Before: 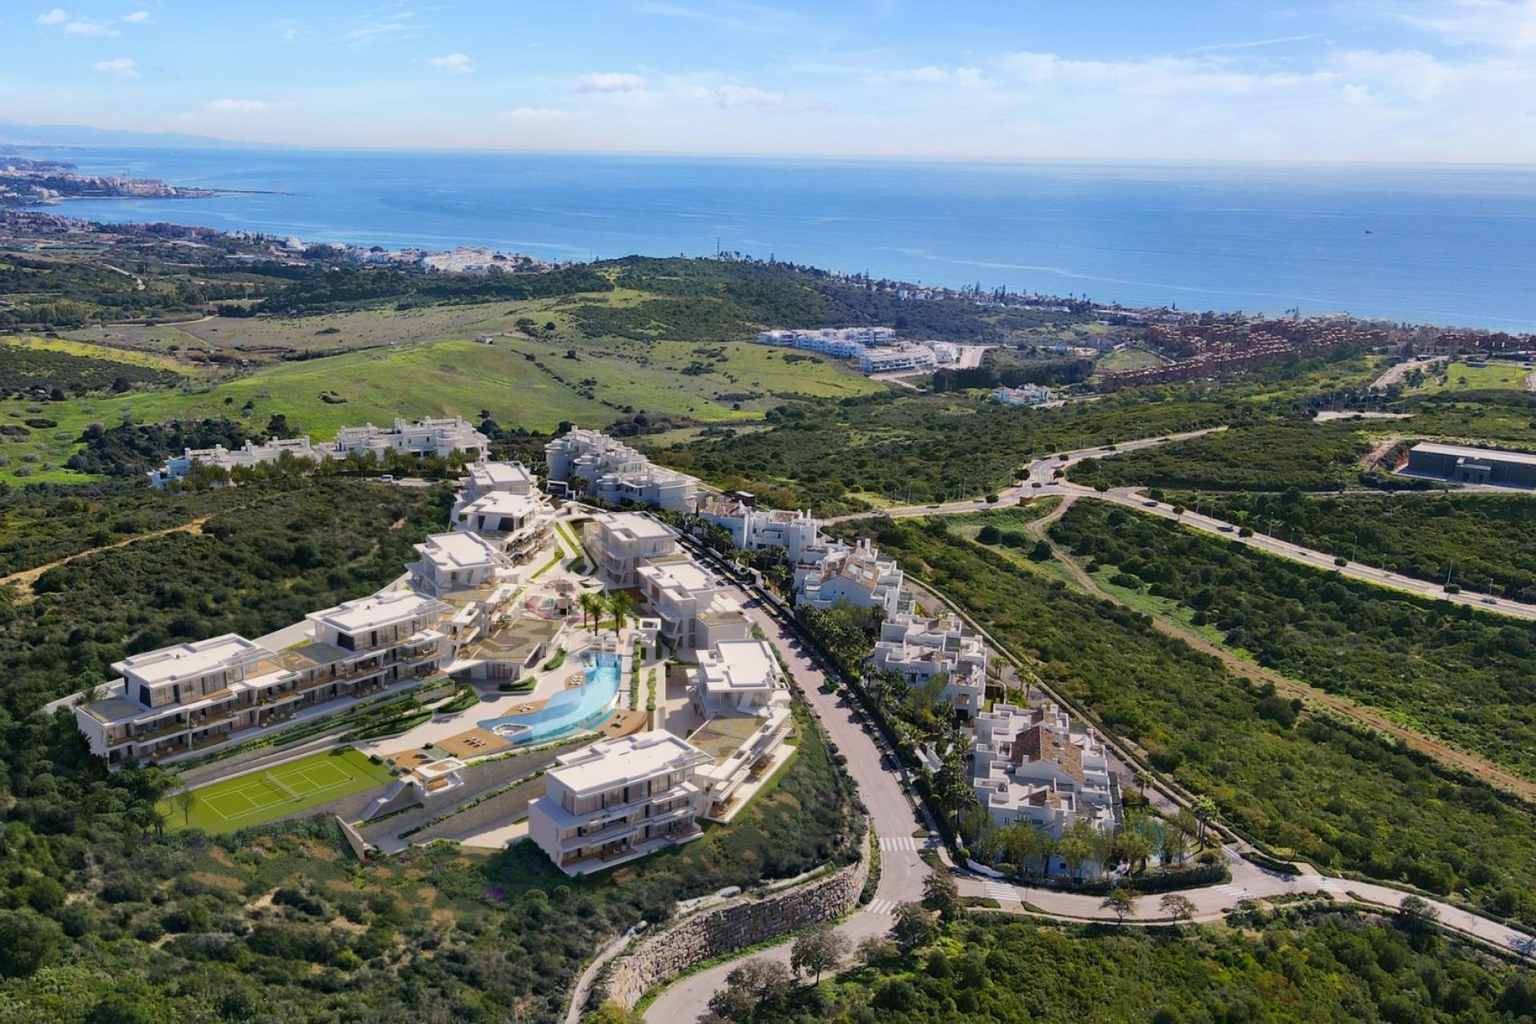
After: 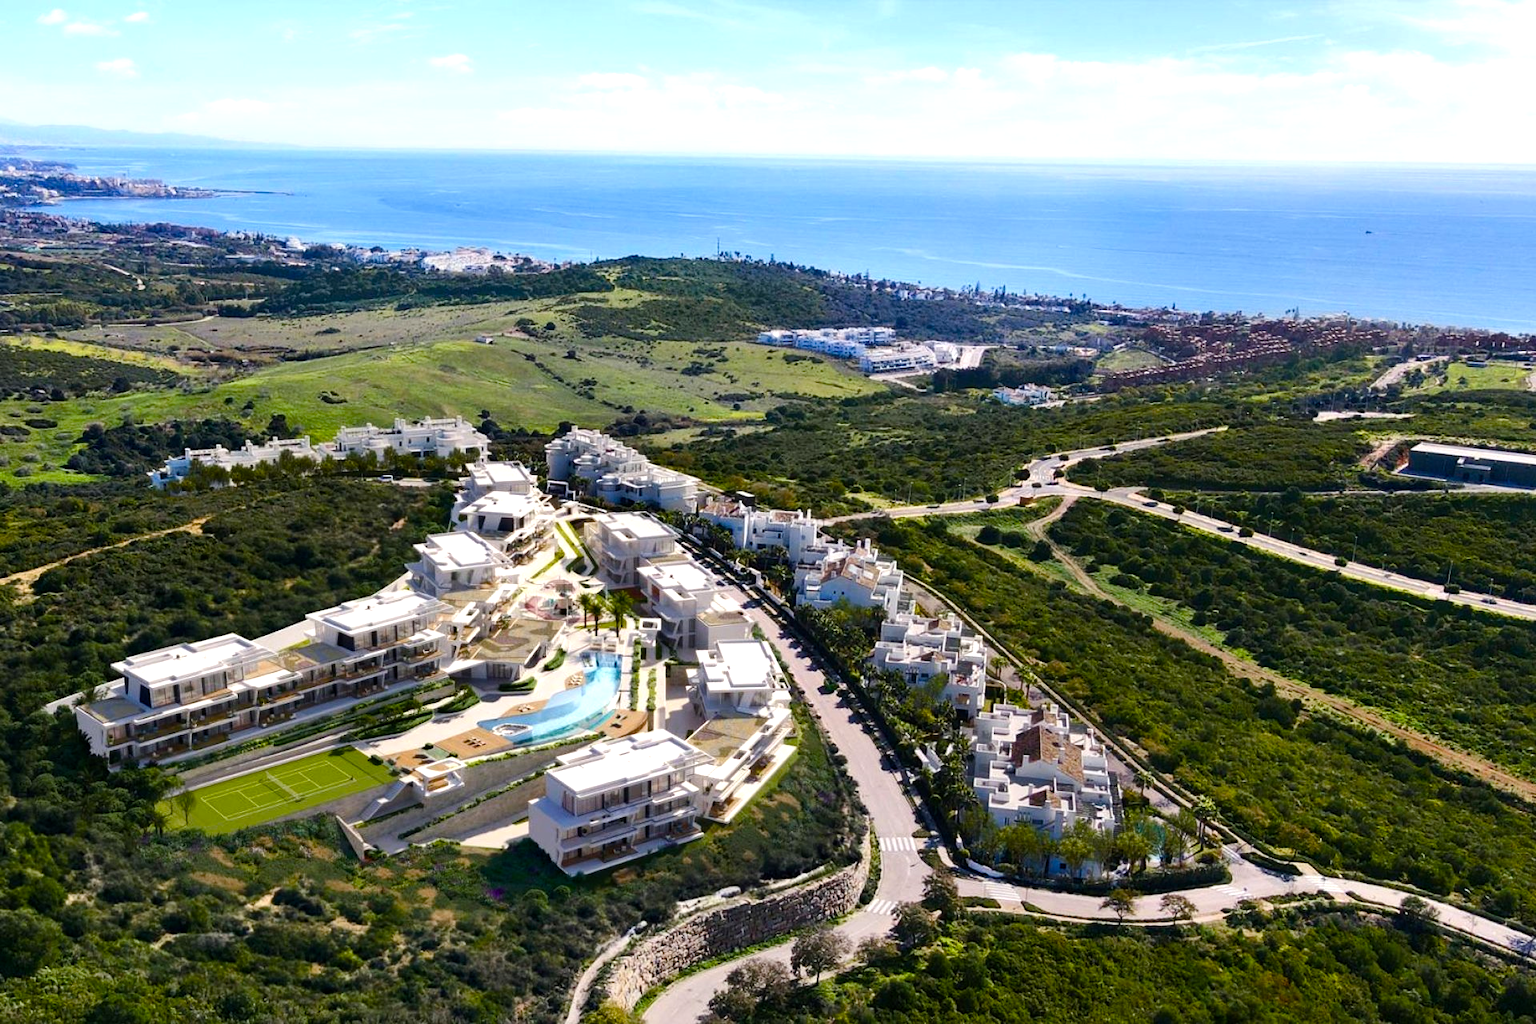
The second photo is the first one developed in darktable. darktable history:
color balance rgb: perceptual saturation grading › global saturation 20%, perceptual saturation grading › highlights -25%, perceptual saturation grading › shadows 50%
exposure: black level correction 0.001, compensate highlight preservation false
tone equalizer: -8 EV -0.75 EV, -7 EV -0.7 EV, -6 EV -0.6 EV, -5 EV -0.4 EV, -3 EV 0.4 EV, -2 EV 0.6 EV, -1 EV 0.7 EV, +0 EV 0.75 EV, edges refinement/feathering 500, mask exposure compensation -1.57 EV, preserve details no
